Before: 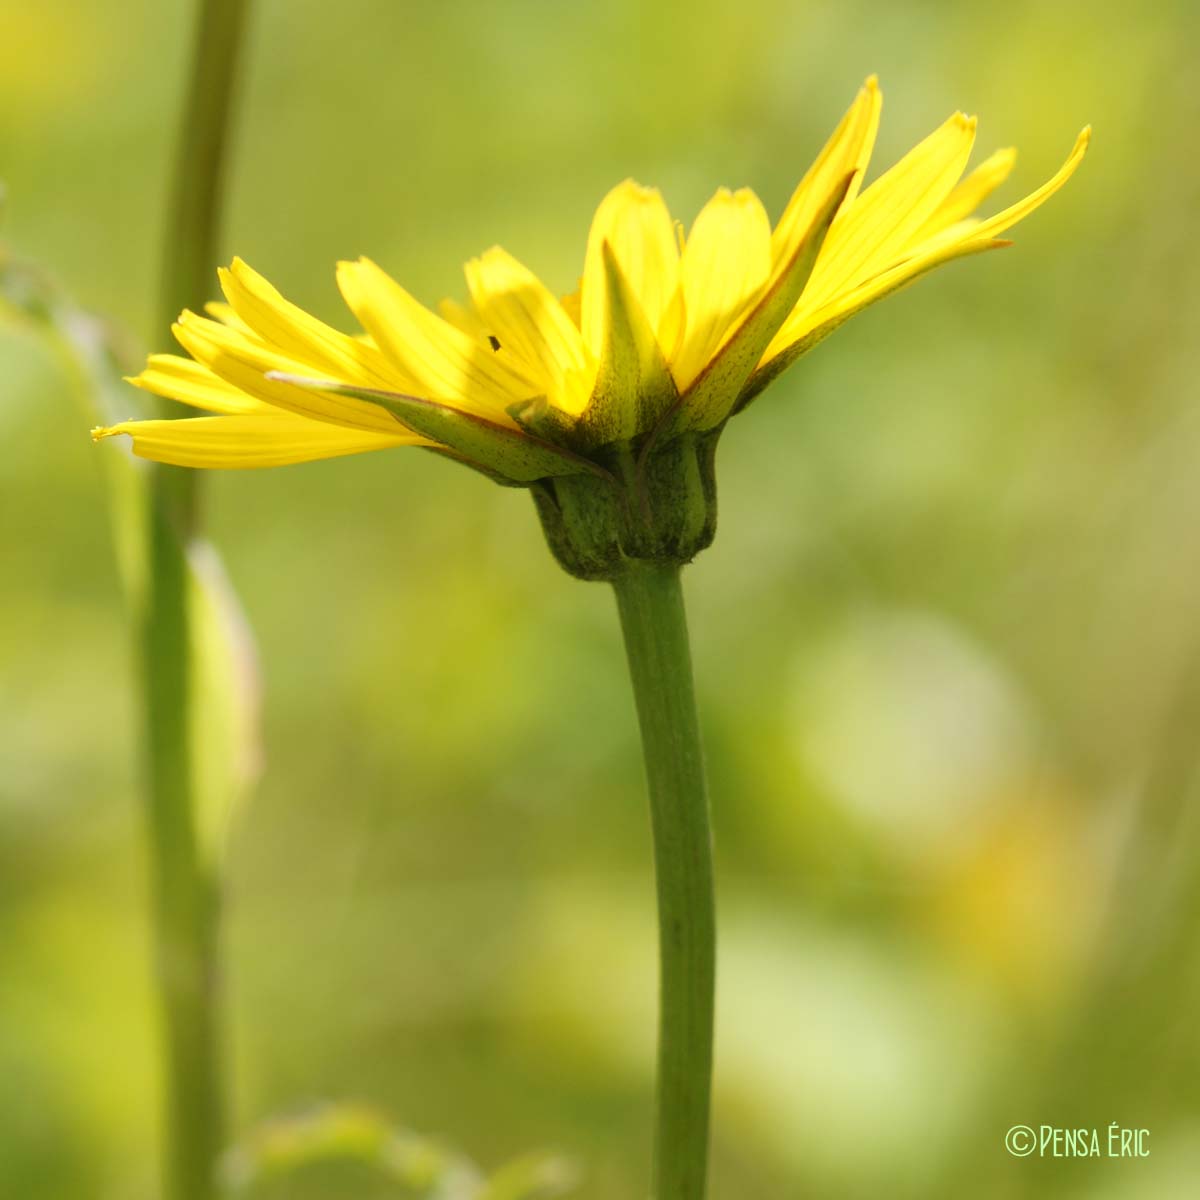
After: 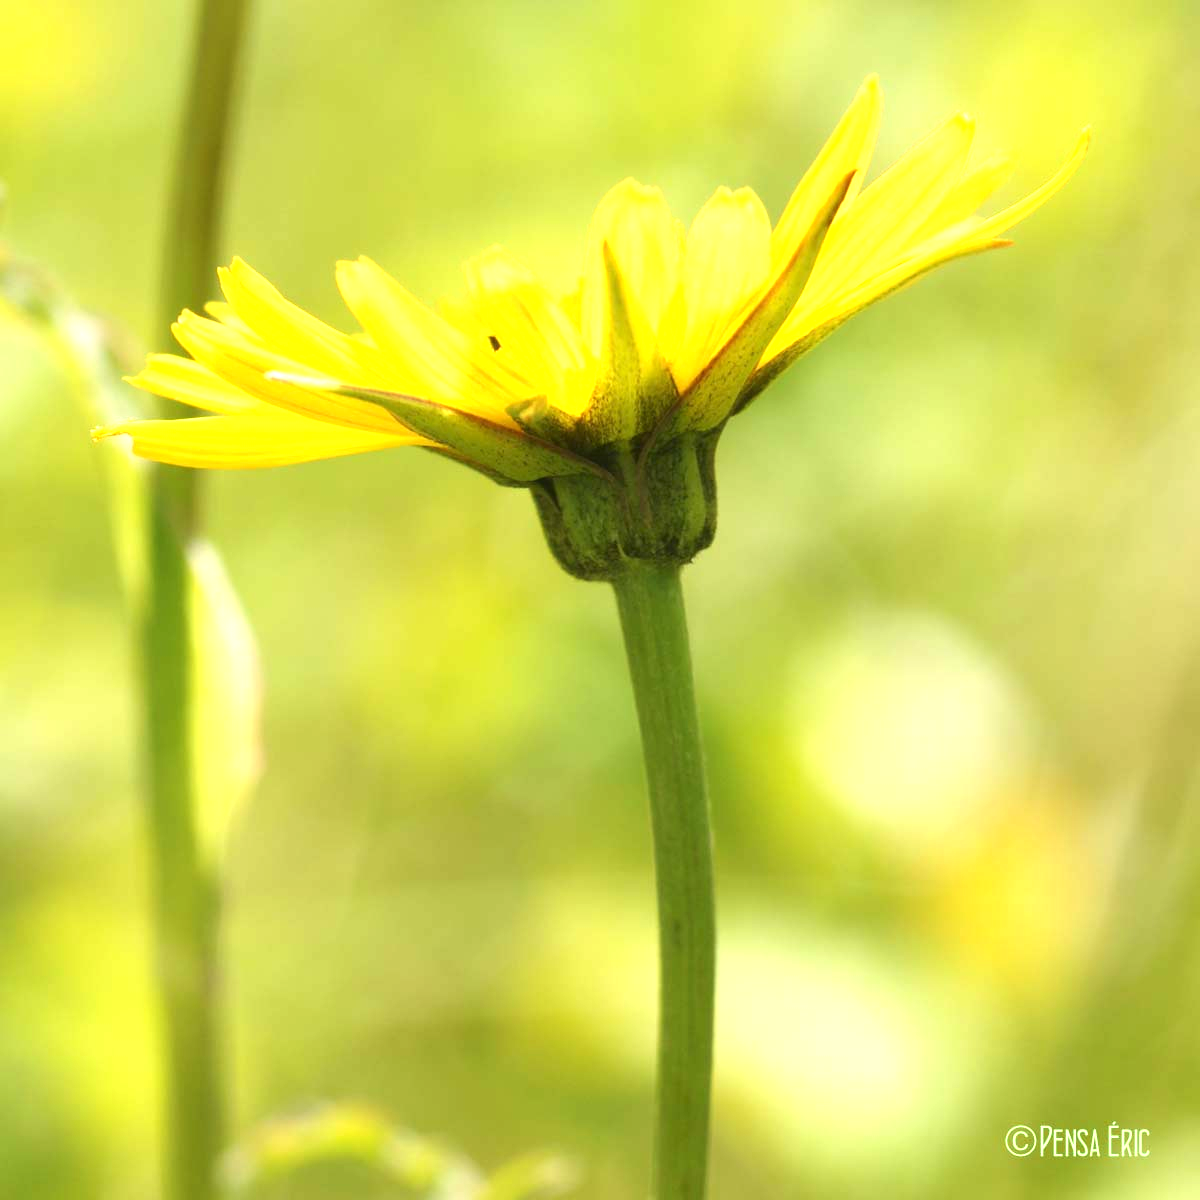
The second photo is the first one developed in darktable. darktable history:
exposure: black level correction 0, exposure 0.869 EV, compensate highlight preservation false
